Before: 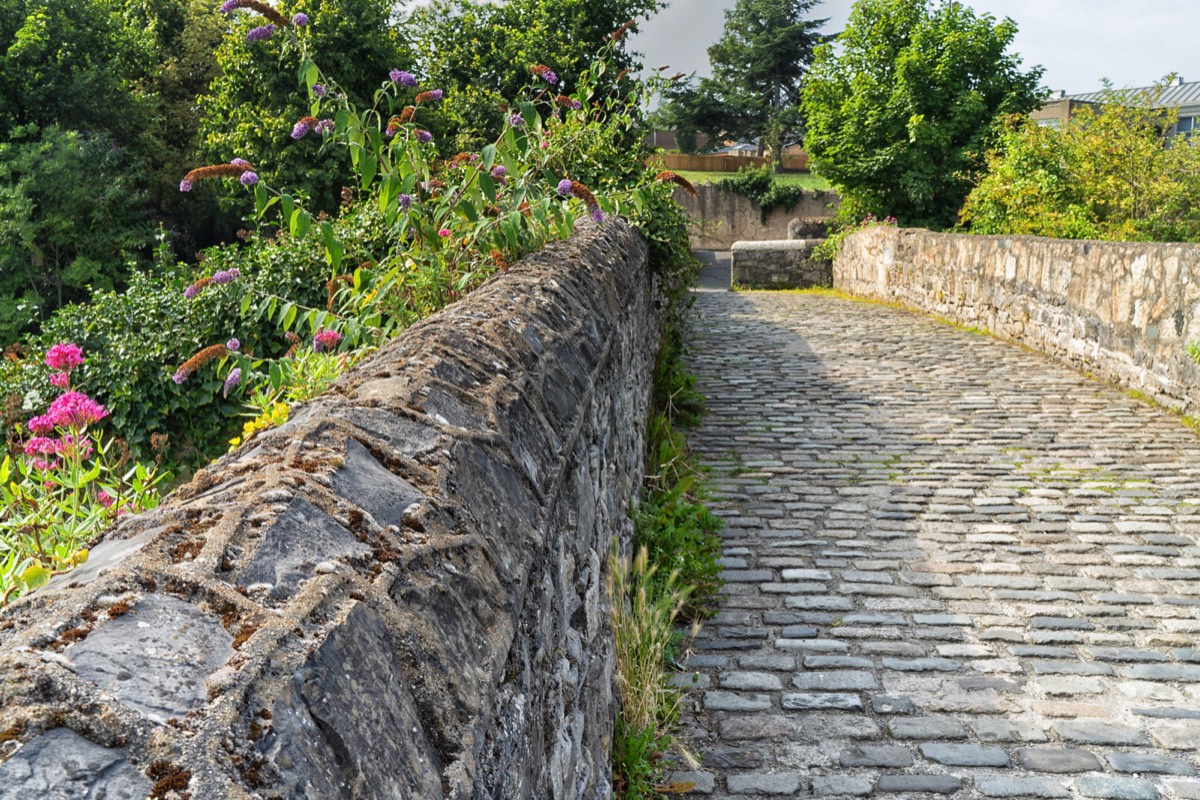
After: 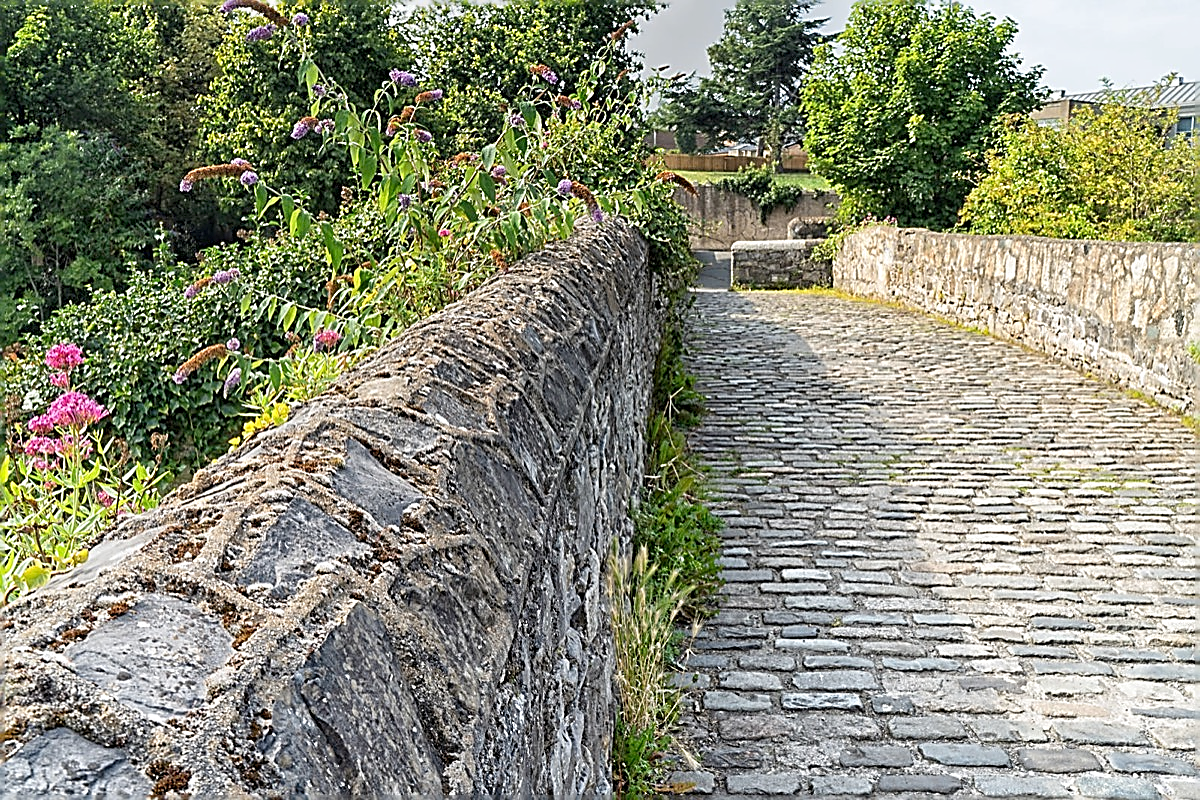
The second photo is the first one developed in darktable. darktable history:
sharpen: amount 1.861
base curve: curves: ch0 [(0, 0) (0.989, 0.992)], preserve colors none
